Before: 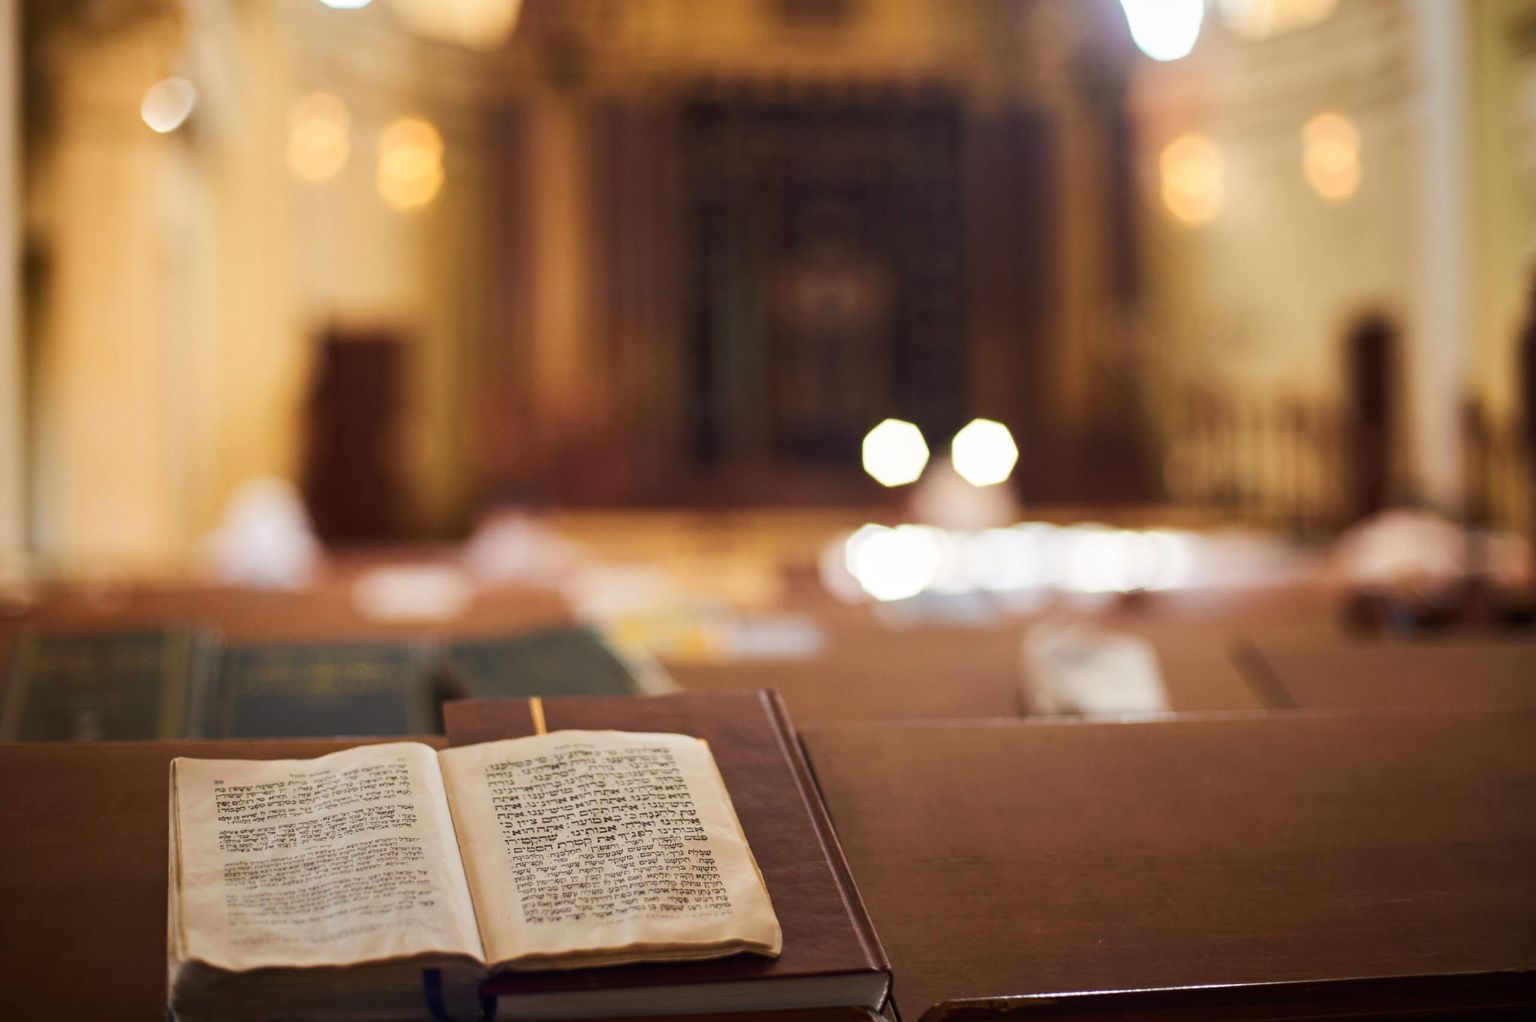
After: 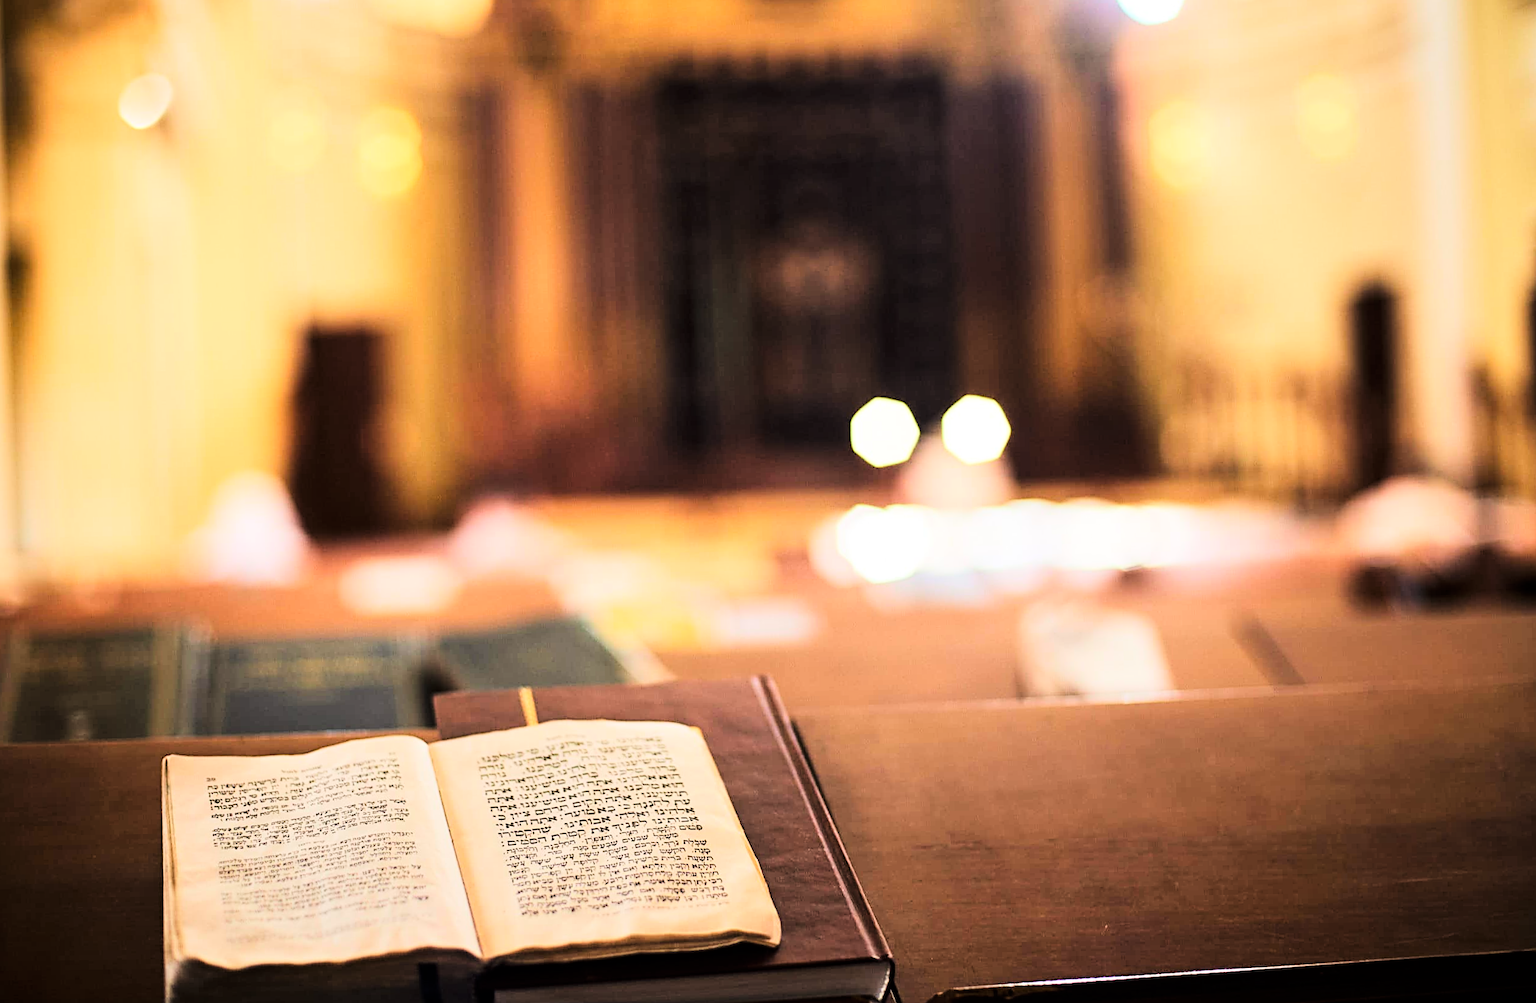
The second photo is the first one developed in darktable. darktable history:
rotate and perspective: rotation -1.32°, lens shift (horizontal) -0.031, crop left 0.015, crop right 0.985, crop top 0.047, crop bottom 0.982
tone curve: curves: ch0 [(0, 0) (0.004, 0) (0.133, 0.071) (0.325, 0.456) (0.832, 0.957) (1, 1)], color space Lab, linked channels, preserve colors none
sharpen: radius 2.543, amount 0.636
